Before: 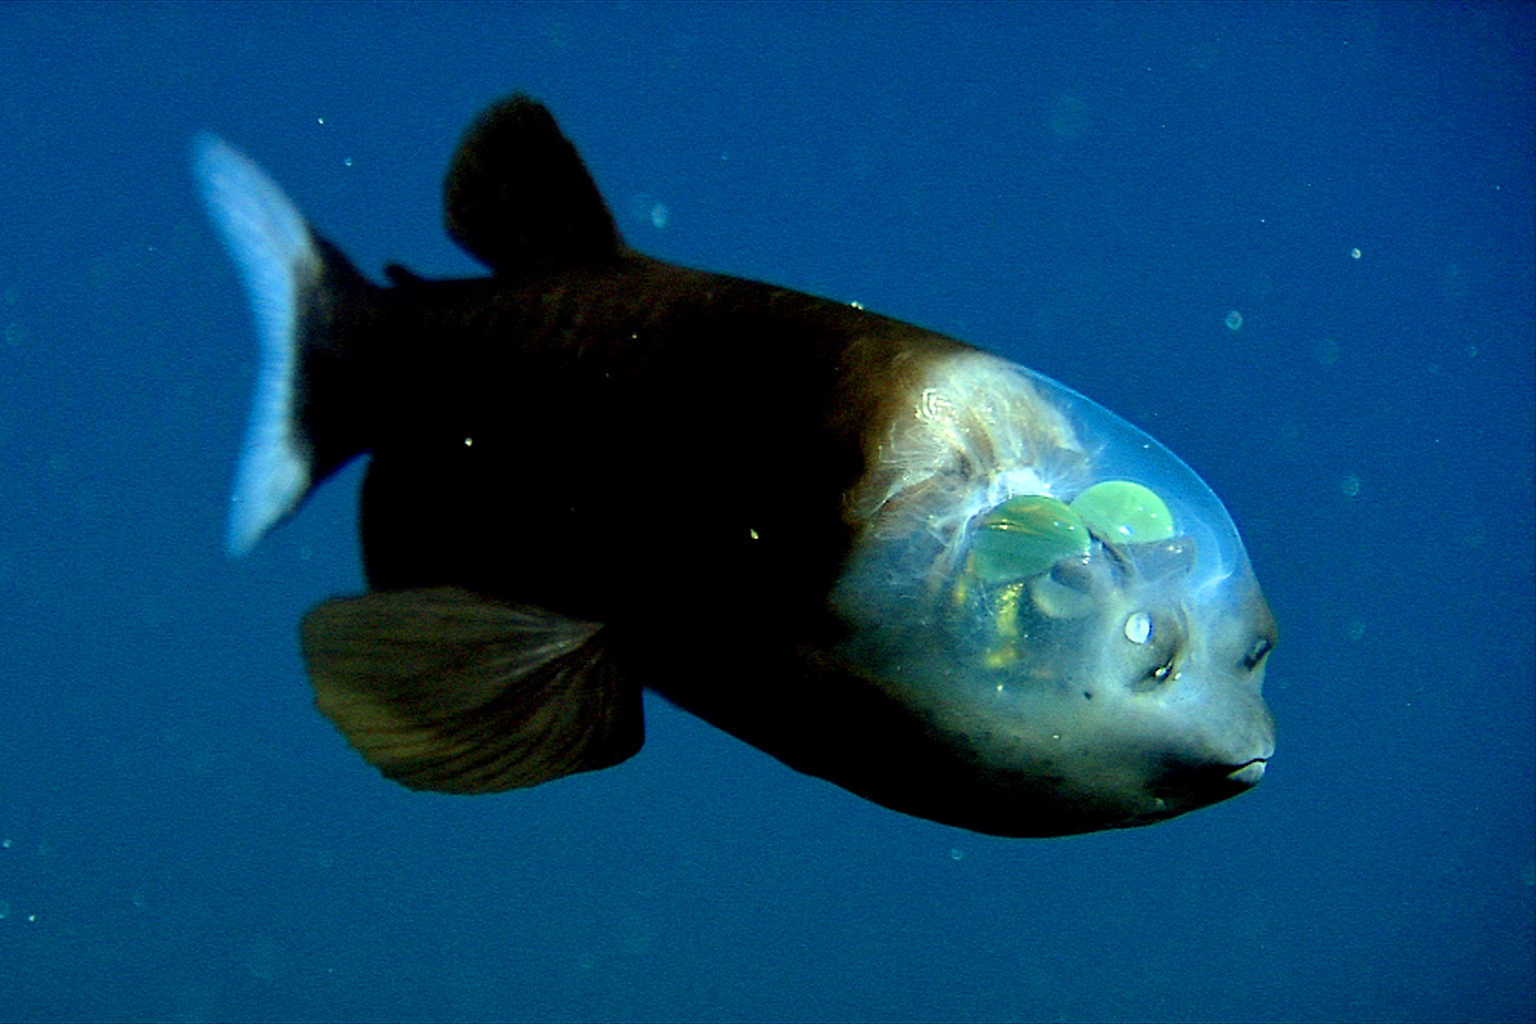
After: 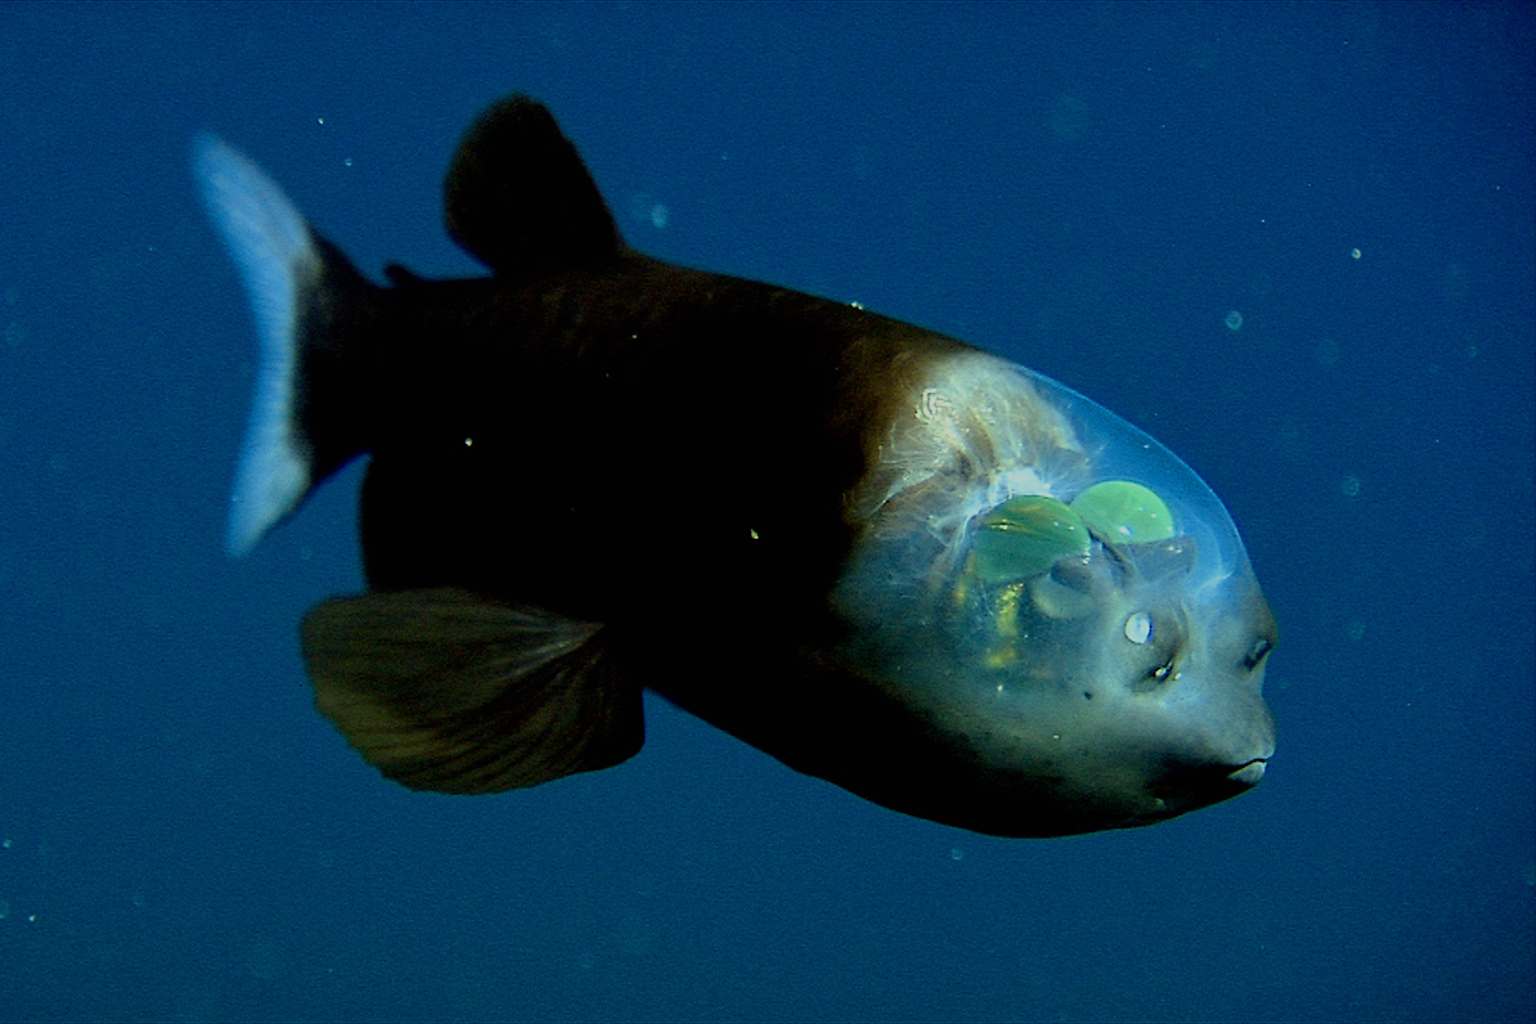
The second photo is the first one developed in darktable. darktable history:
exposure: black level correction 0, exposure -0.706 EV, compensate highlight preservation false
